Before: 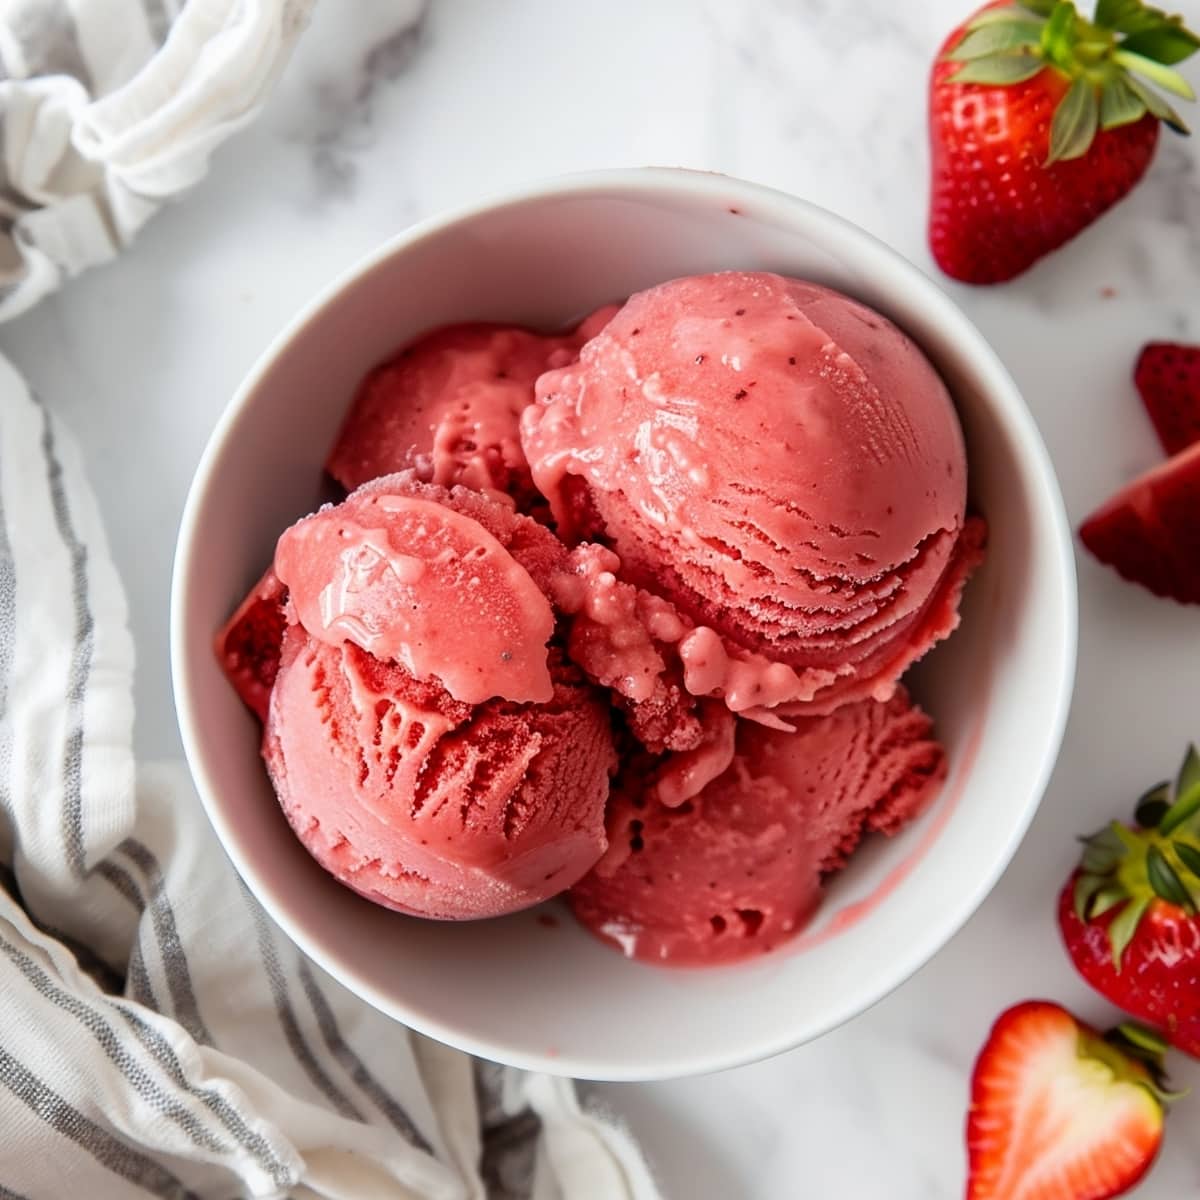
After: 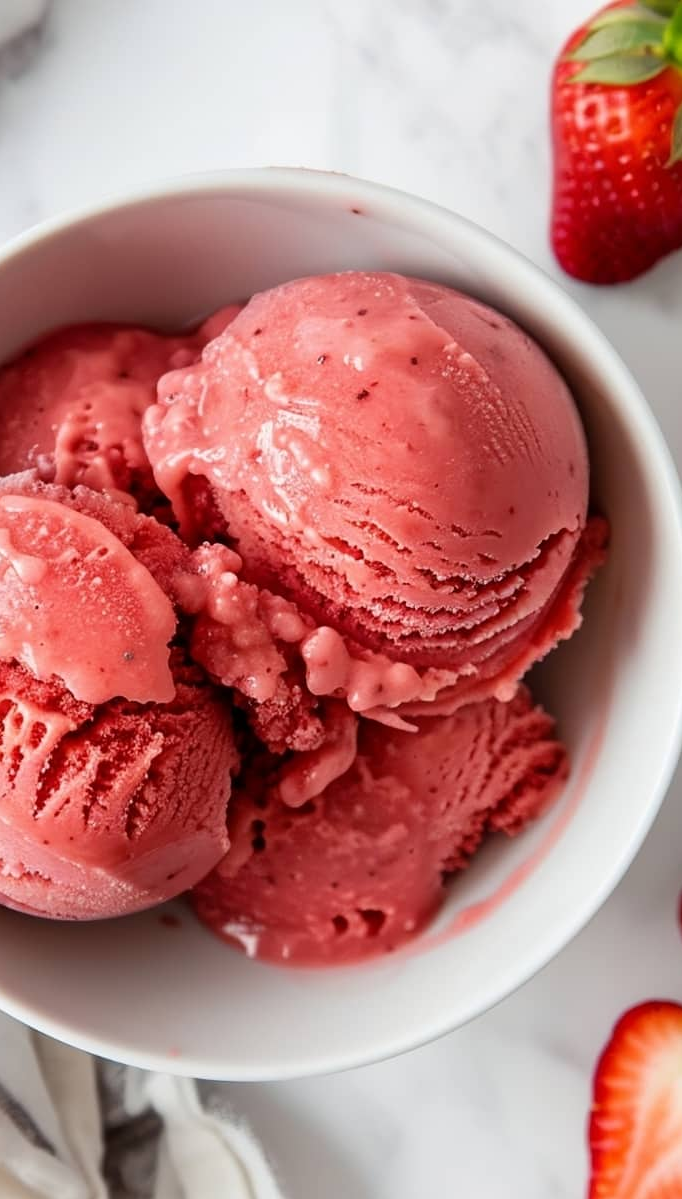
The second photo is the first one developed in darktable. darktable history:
crop: left 31.541%, top 0.003%, right 11.616%
